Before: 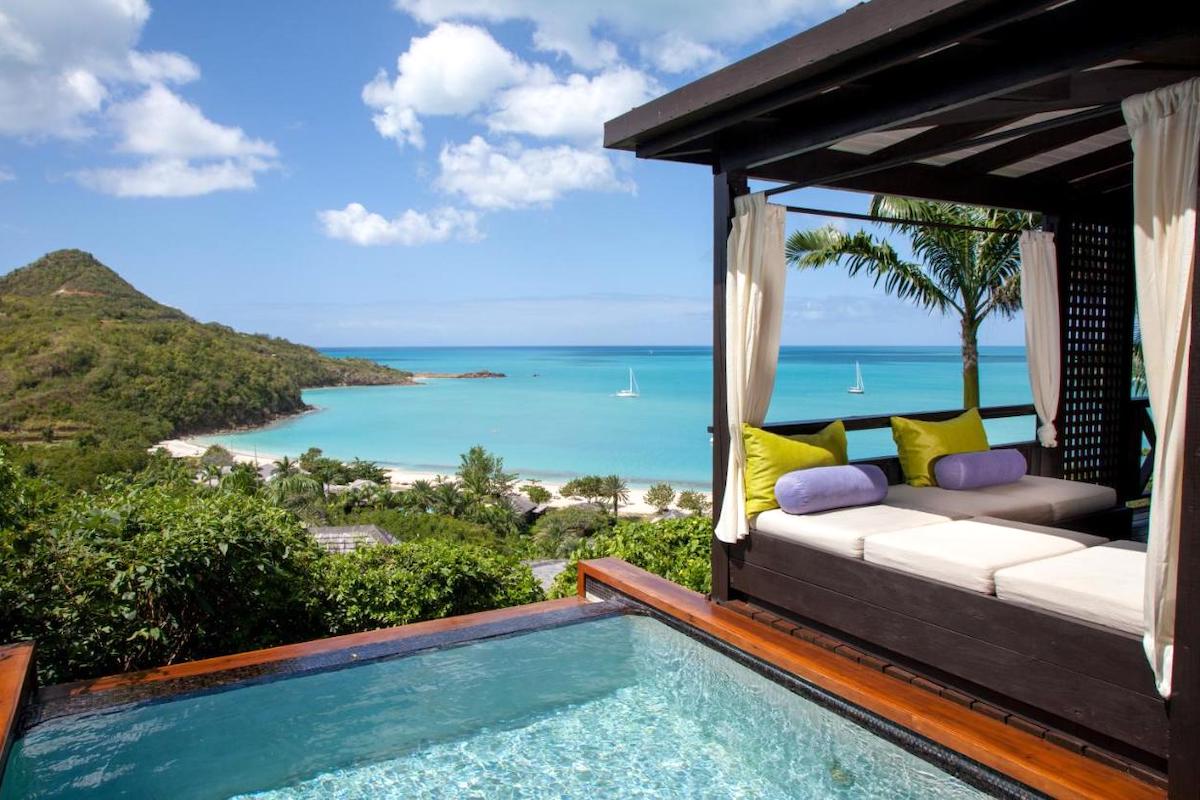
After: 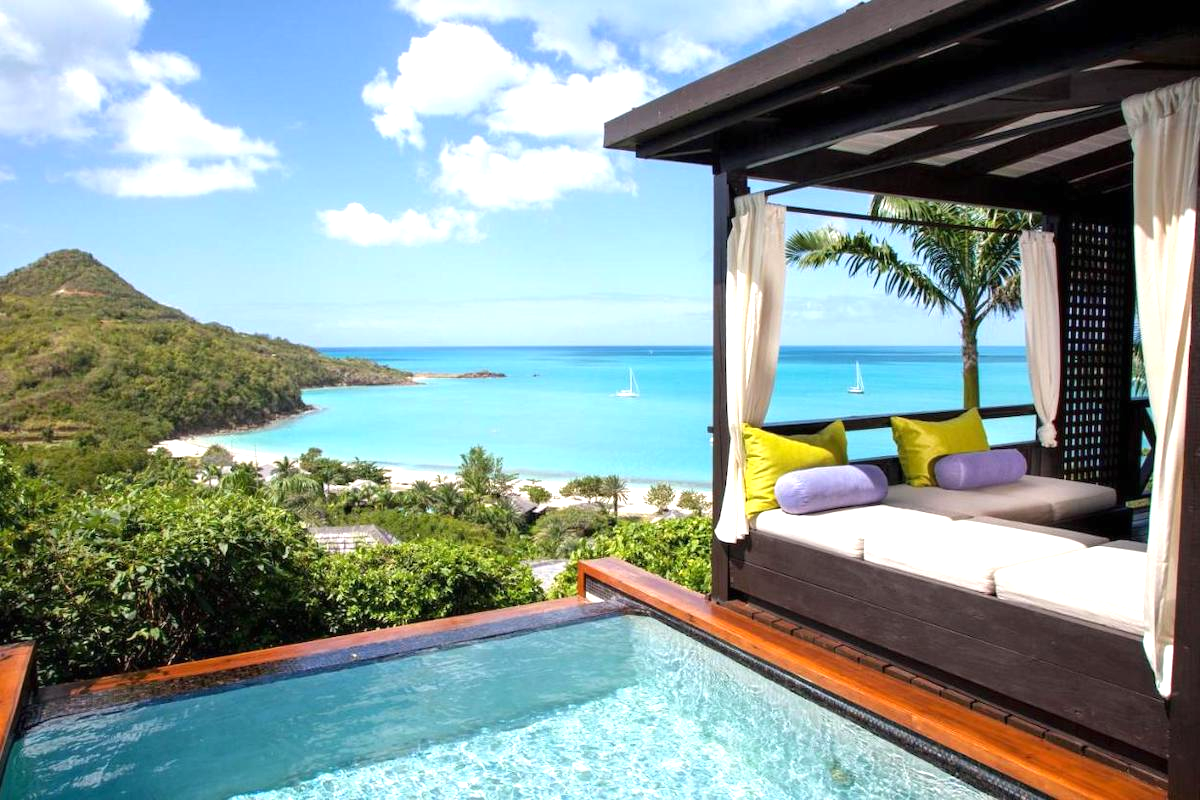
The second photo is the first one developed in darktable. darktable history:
exposure: black level correction 0, exposure 0.697 EV, compensate exposure bias true, compensate highlight preservation false
